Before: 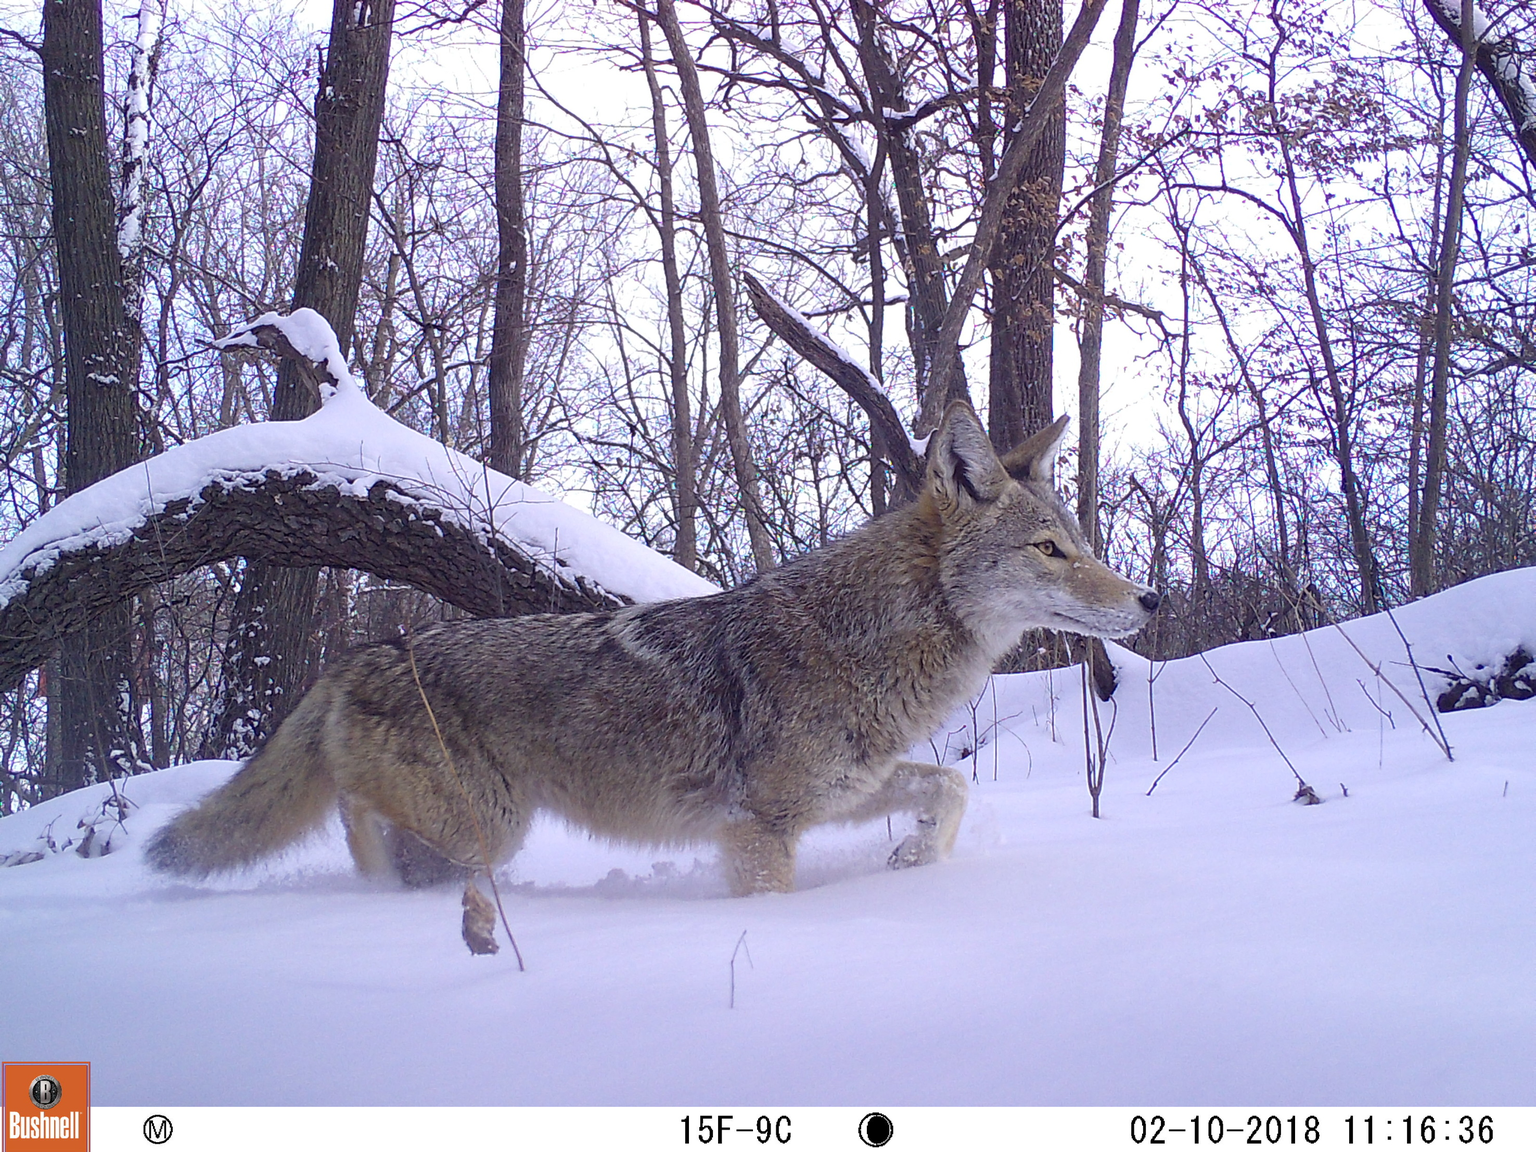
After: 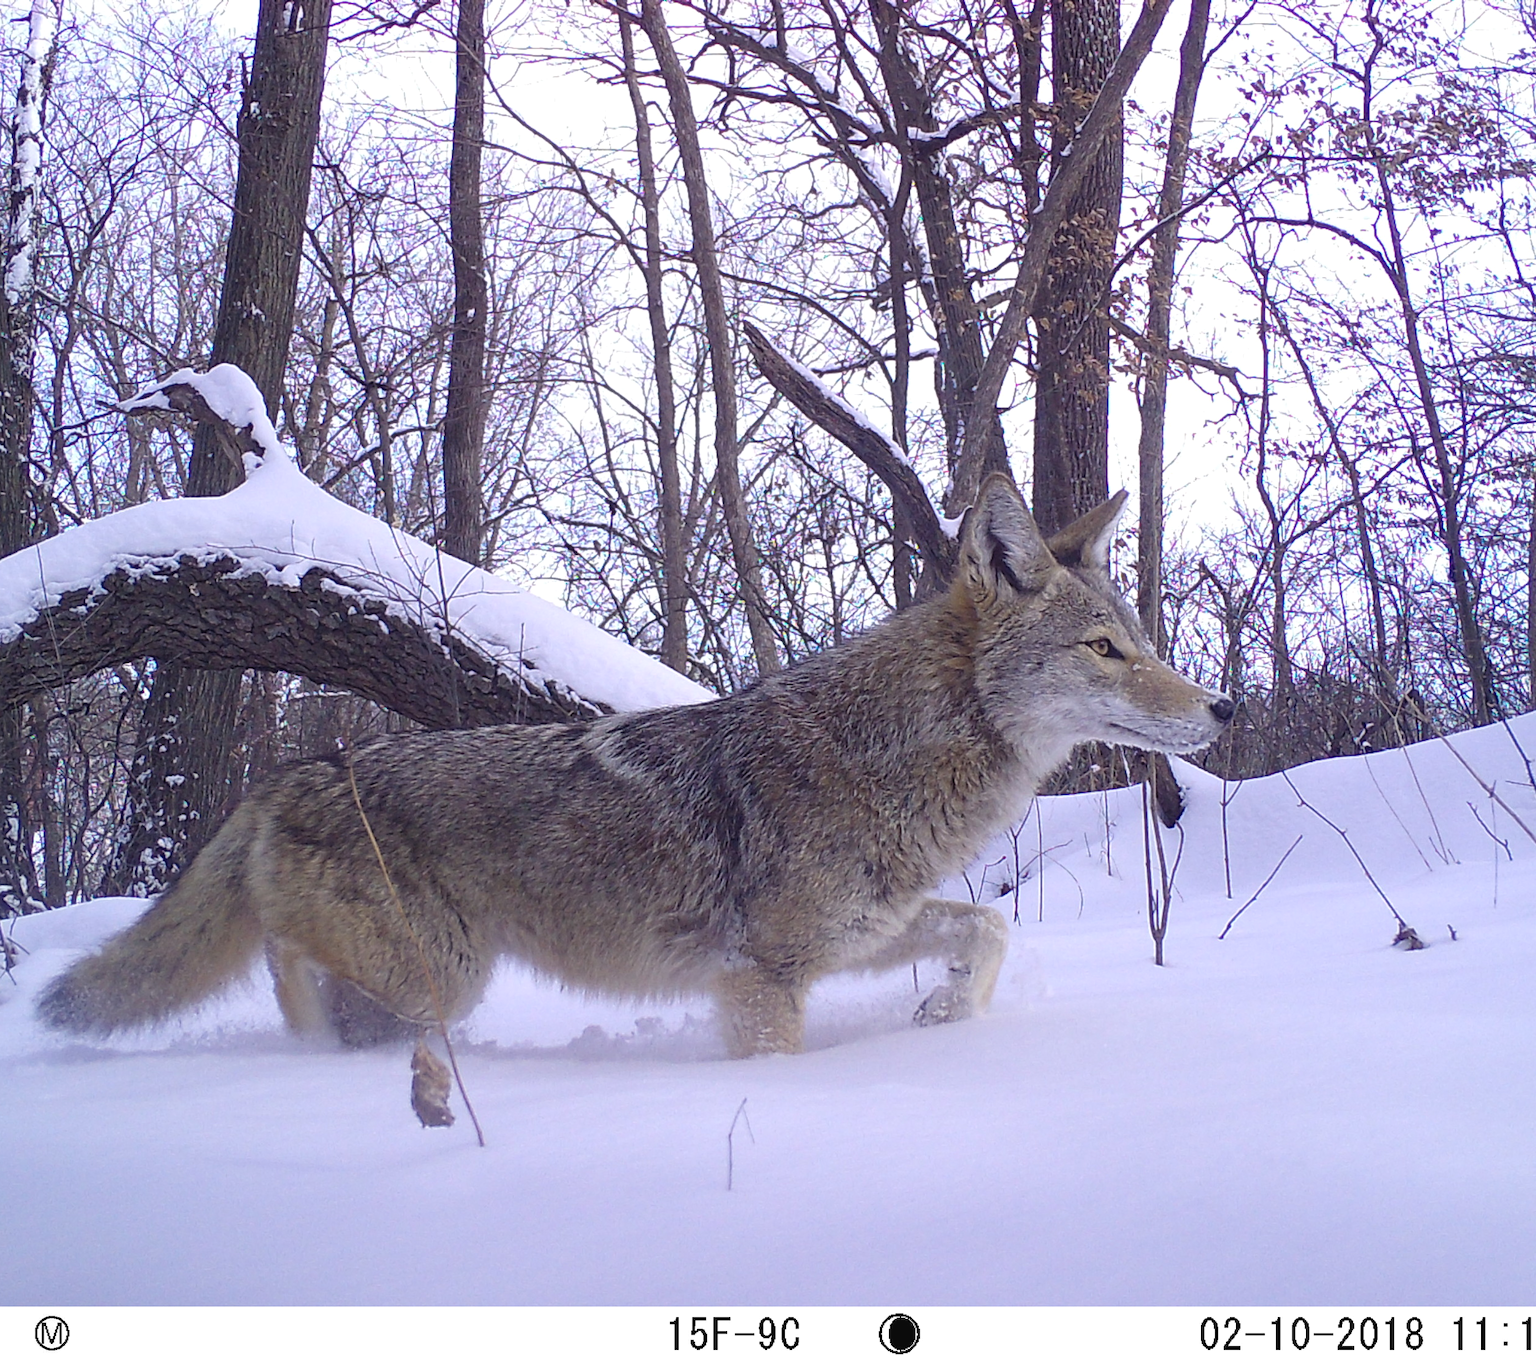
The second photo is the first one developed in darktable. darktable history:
crop: left 7.441%, right 7.823%
exposure: black level correction -0.003, exposure 0.033 EV, compensate highlight preservation false
